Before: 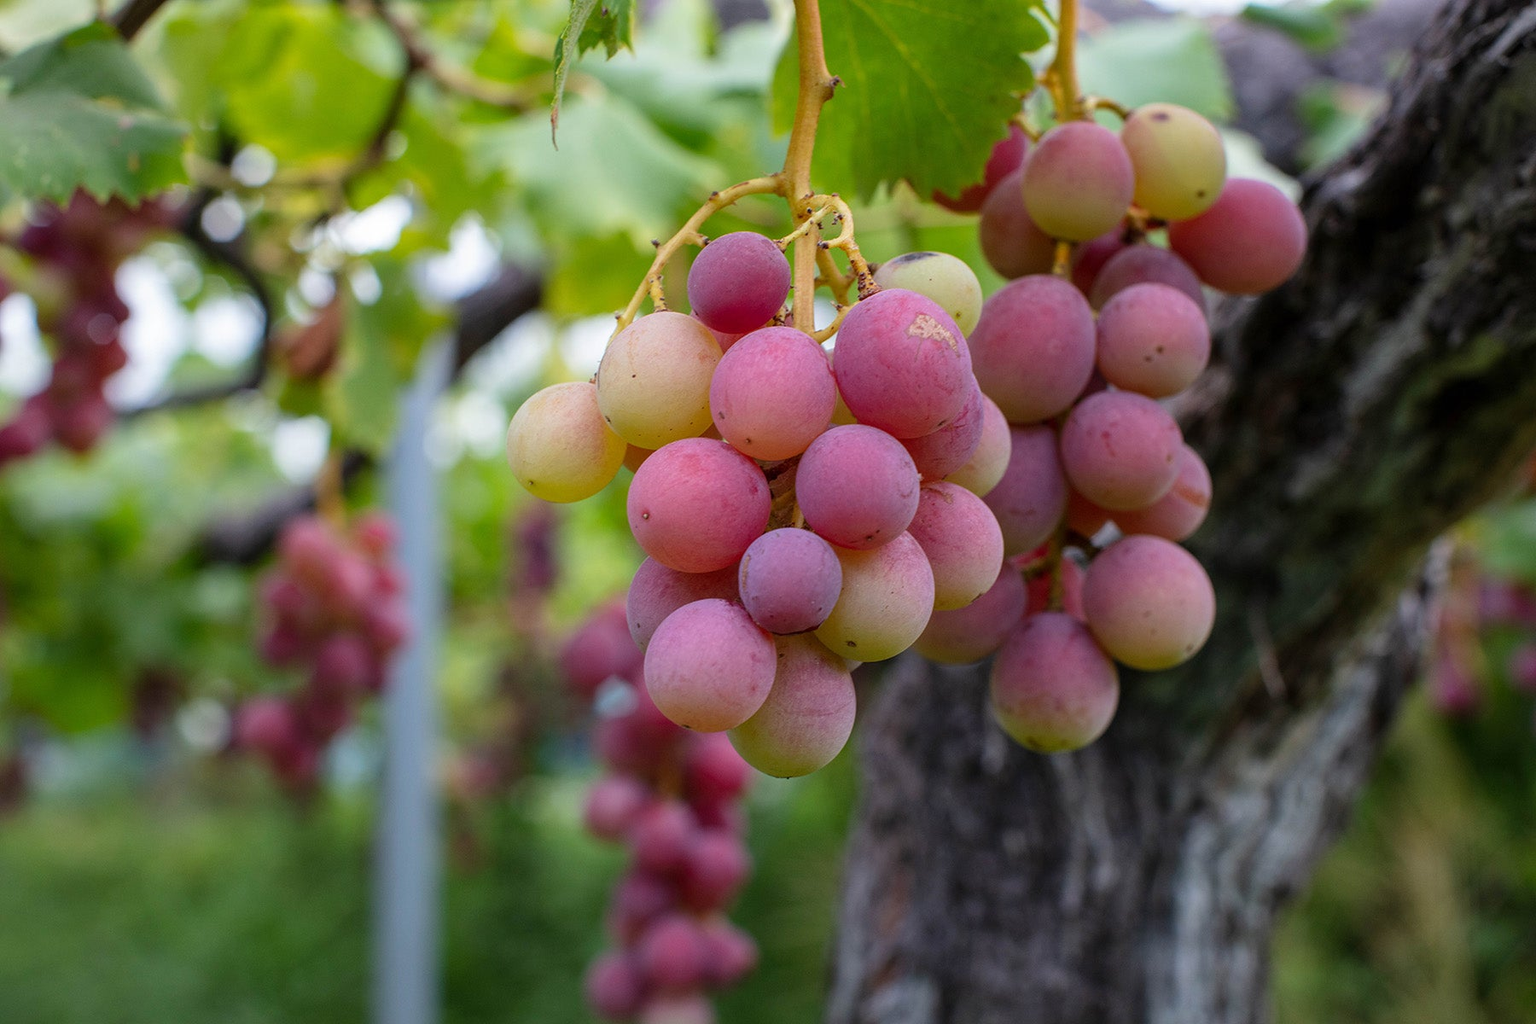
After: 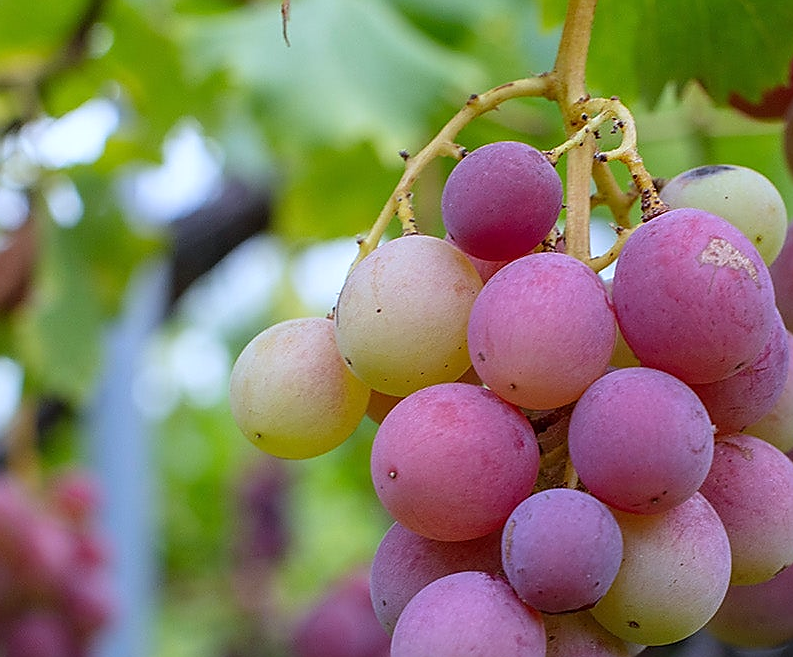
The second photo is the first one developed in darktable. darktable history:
crop: left 20.248%, top 10.86%, right 35.675%, bottom 34.321%
white balance: red 0.931, blue 1.11
sharpen: radius 1.4, amount 1.25, threshold 0.7
